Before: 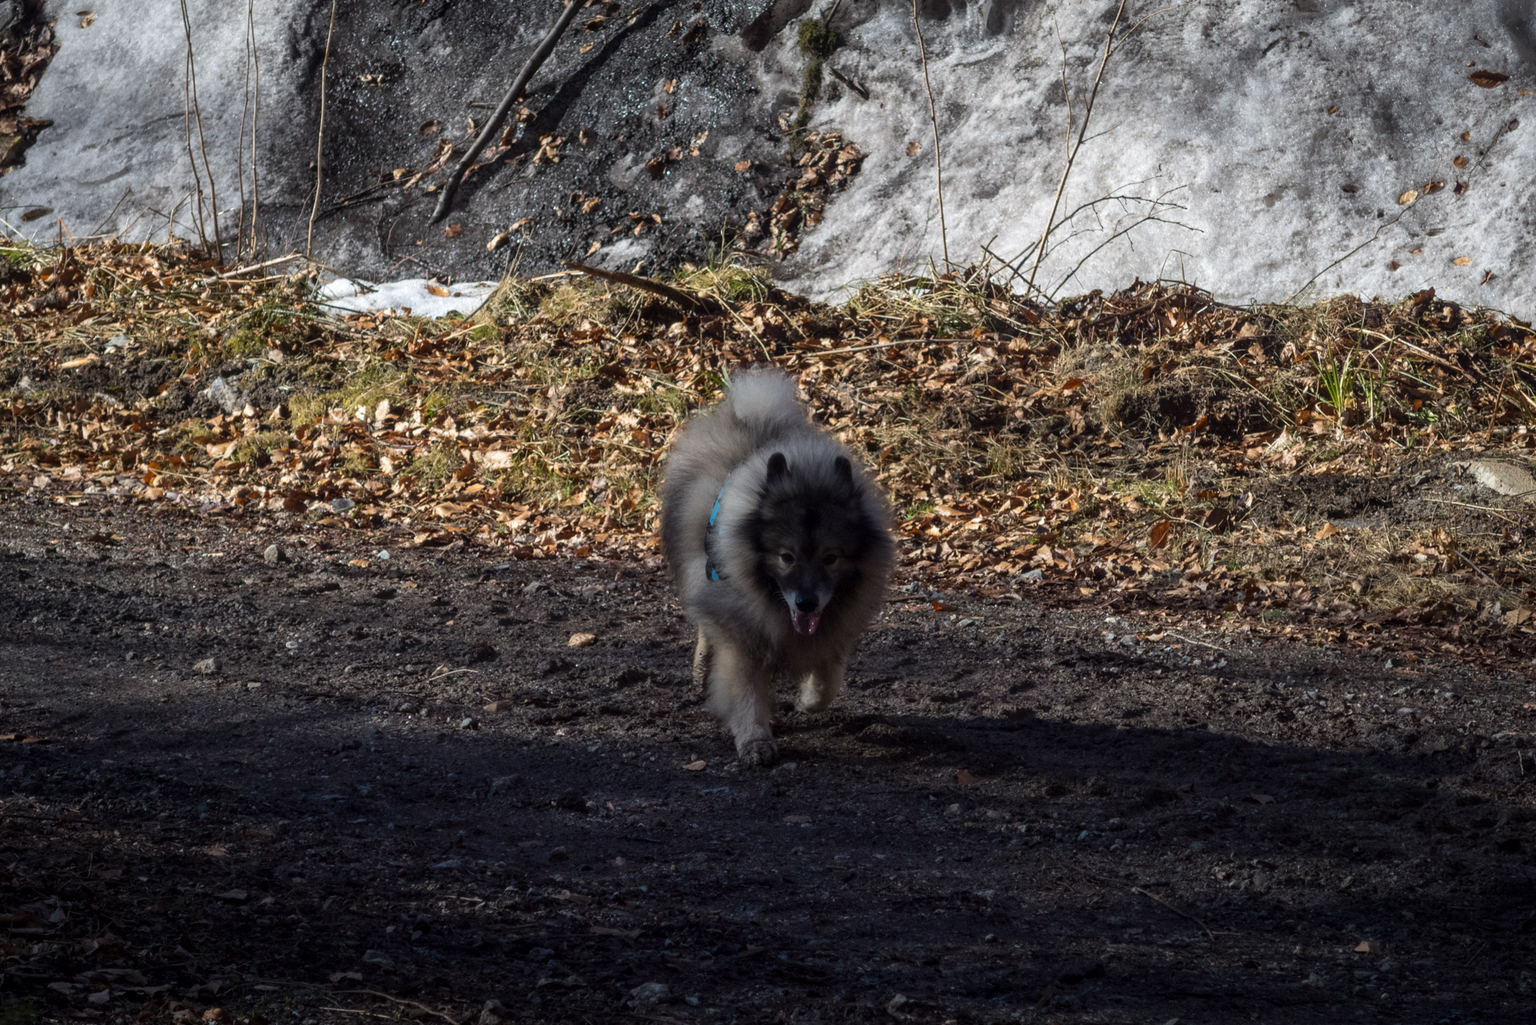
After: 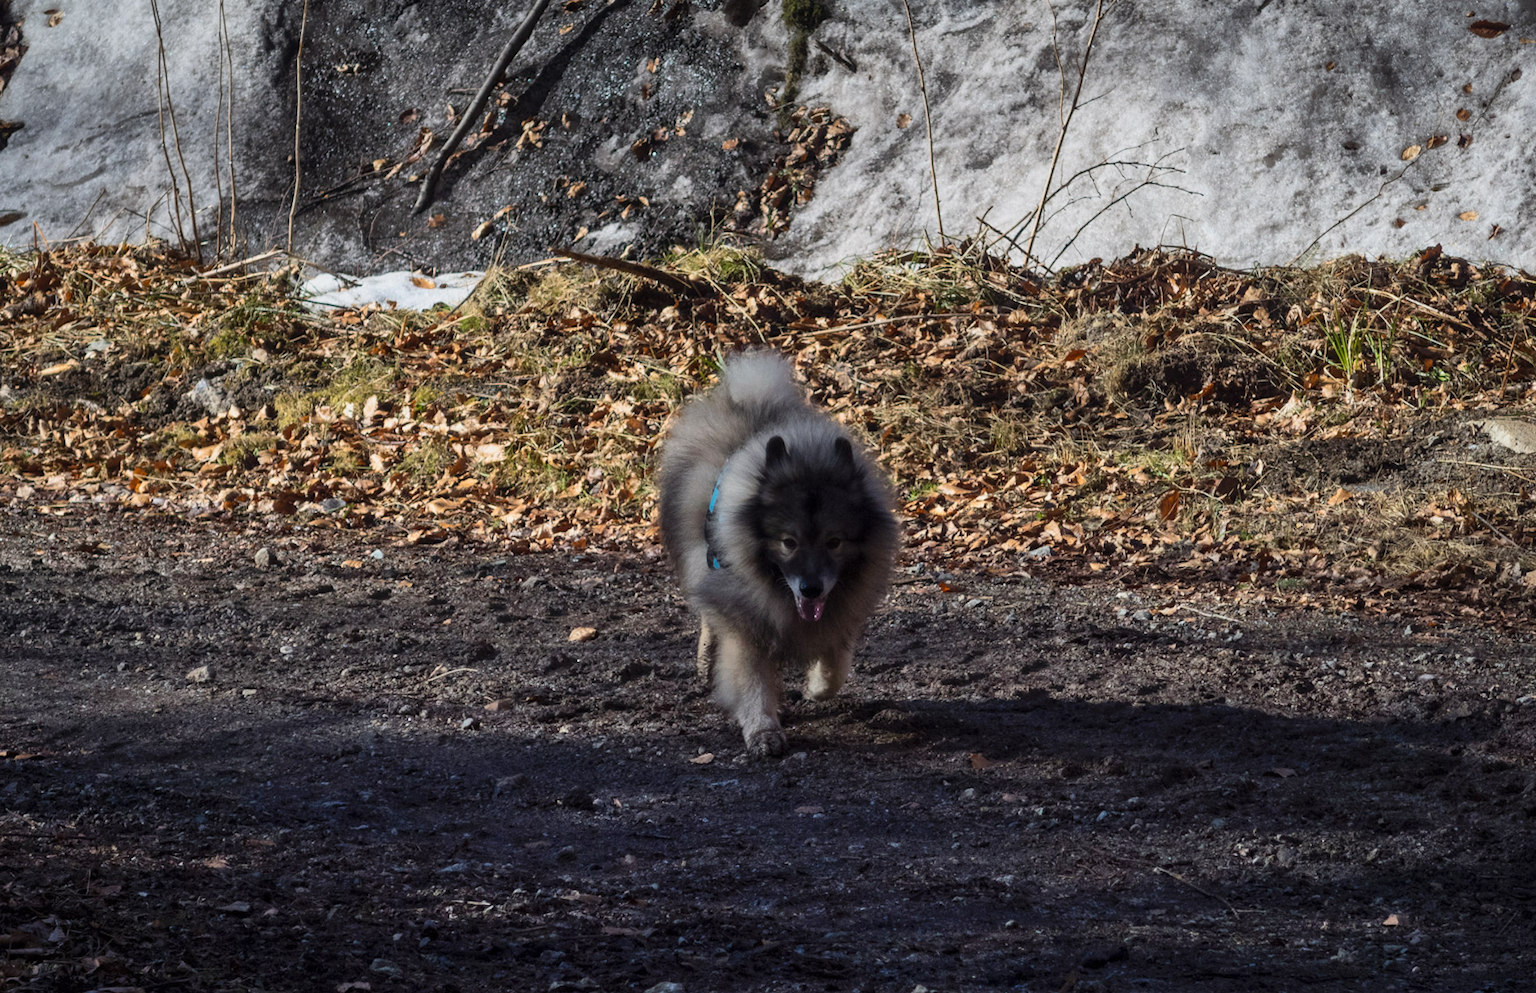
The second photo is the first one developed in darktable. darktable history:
contrast brightness saturation: contrast 0.2, brightness 0.15, saturation 0.14
rotate and perspective: rotation -2°, crop left 0.022, crop right 0.978, crop top 0.049, crop bottom 0.951
graduated density: on, module defaults
shadows and highlights: shadows 43.71, white point adjustment -1.46, soften with gaussian
